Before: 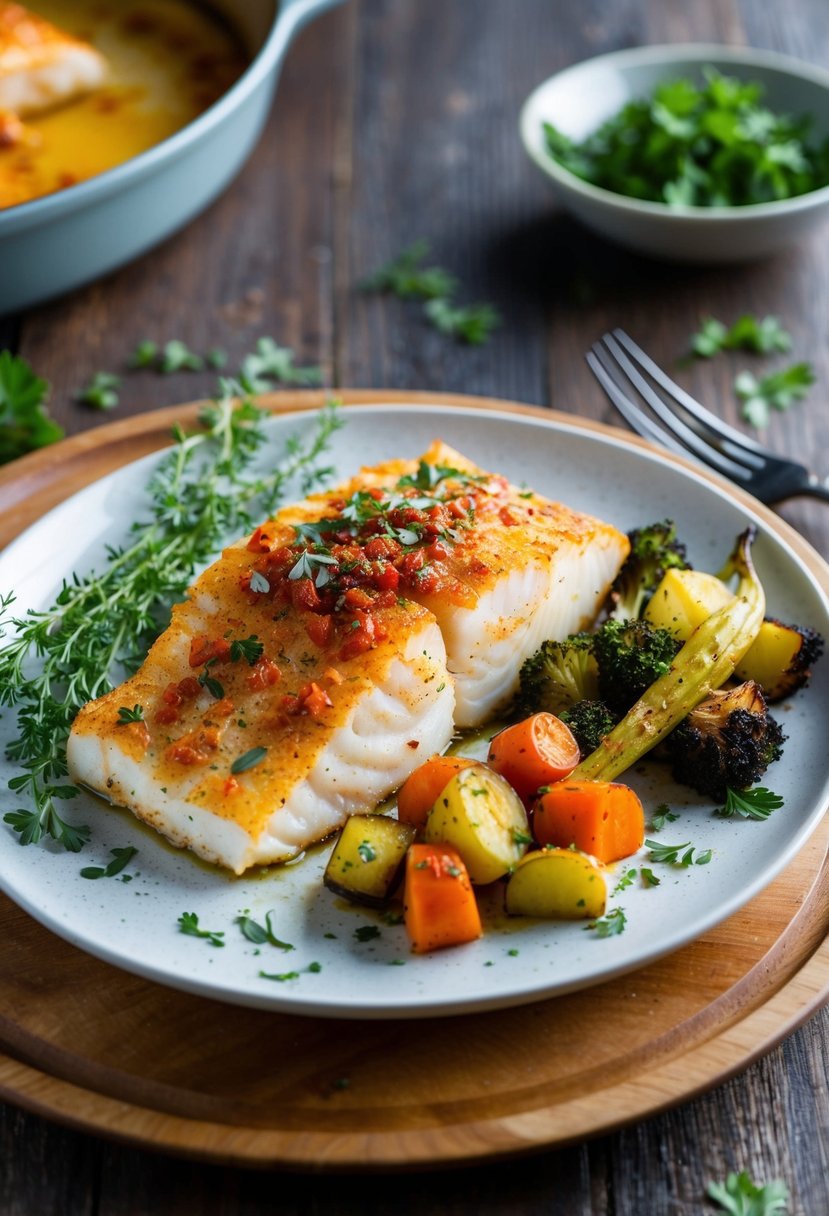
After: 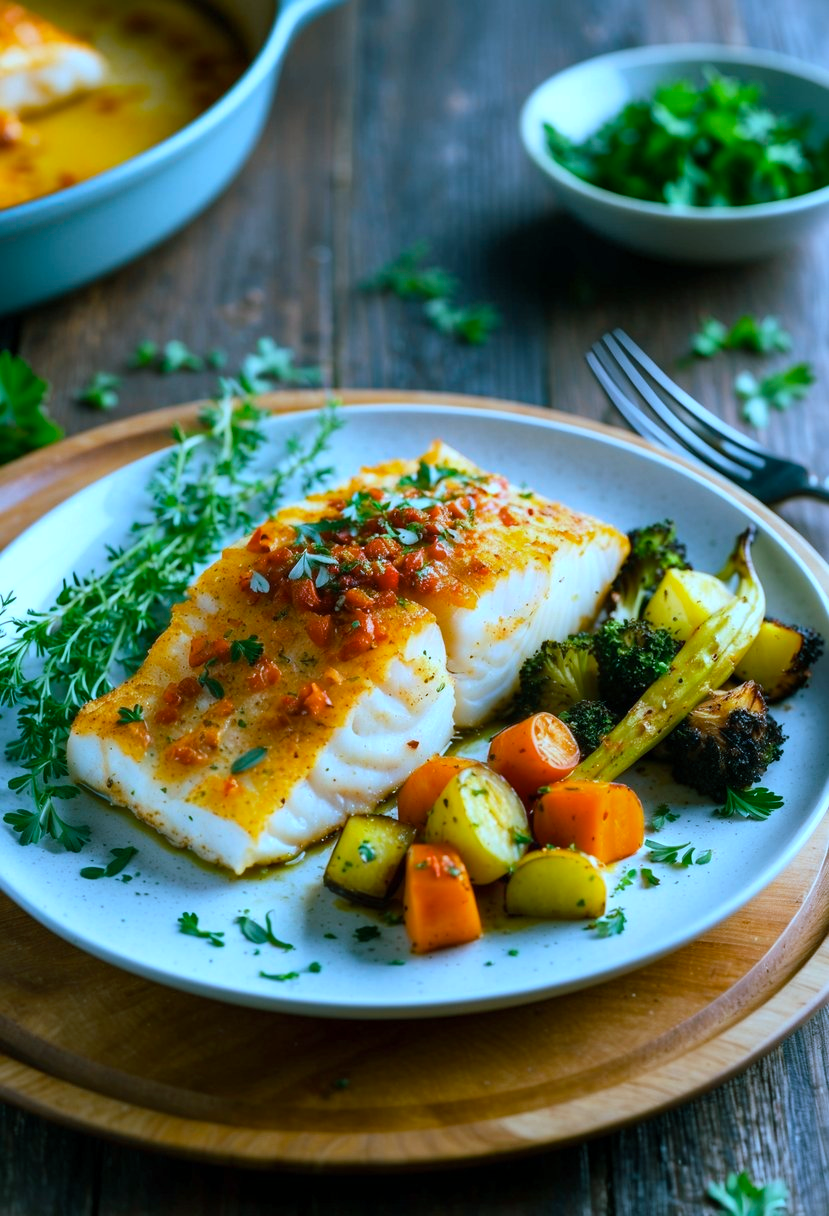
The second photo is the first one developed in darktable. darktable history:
color balance rgb: shadows lift › chroma 11.71%, shadows lift › hue 133.46°, highlights gain › chroma 4%, highlights gain › hue 200.2°, perceptual saturation grading › global saturation 18.05%
color calibration: output R [1.063, -0.012, -0.003, 0], output B [-0.079, 0.047, 1, 0], illuminant custom, x 0.389, y 0.387, temperature 3838.64 K
